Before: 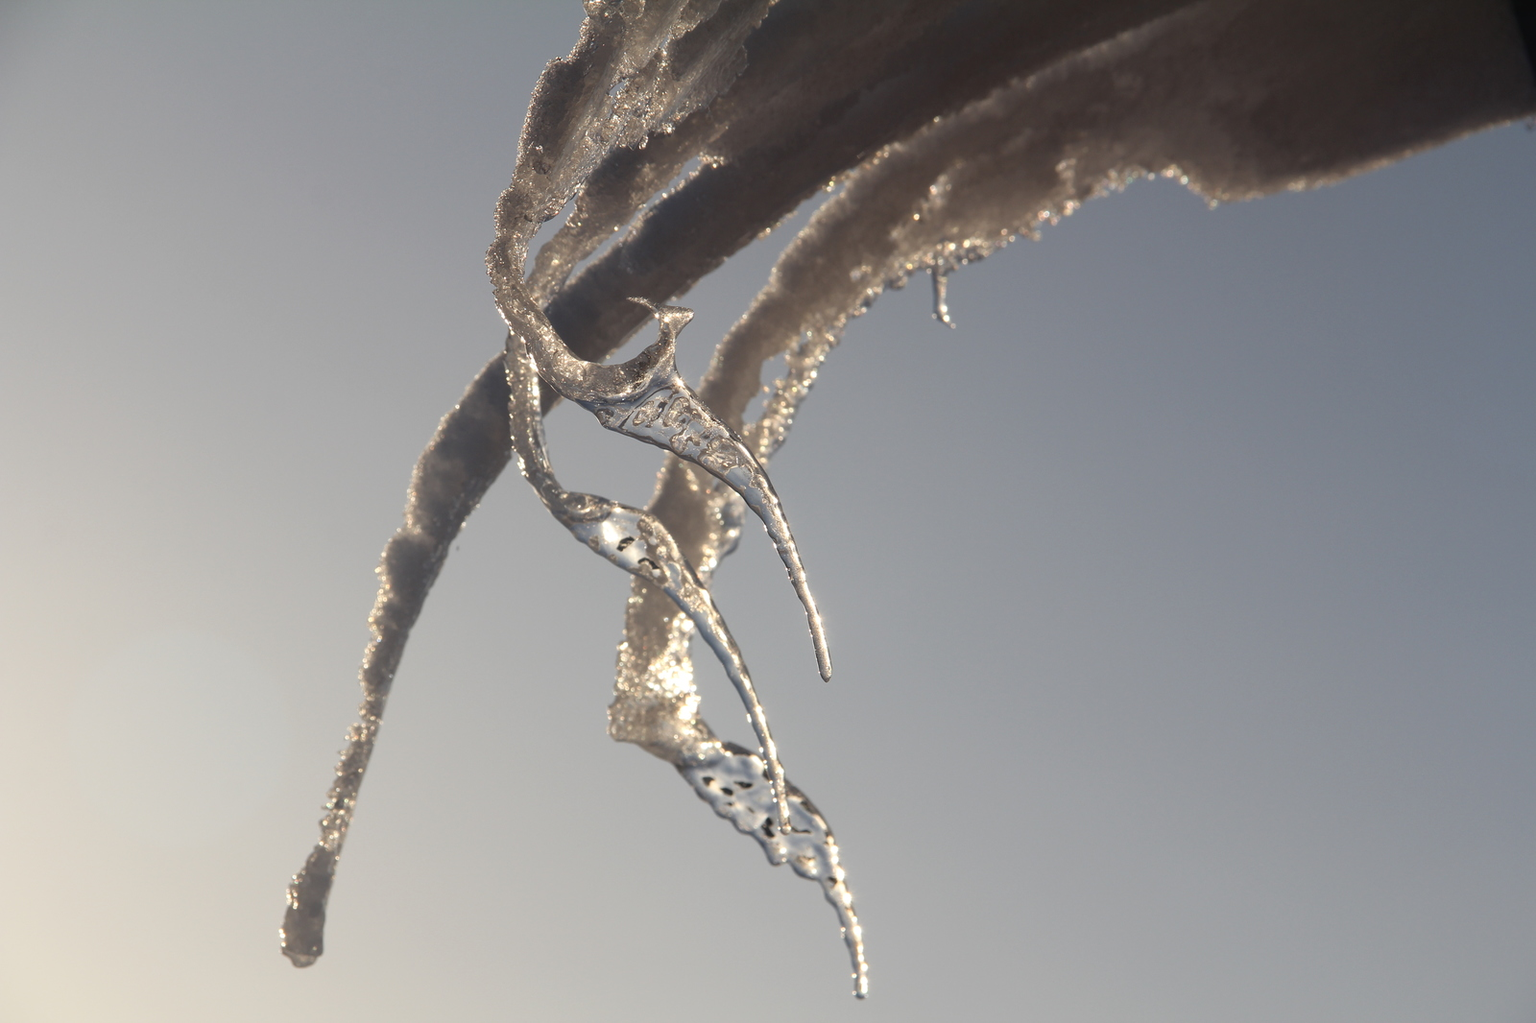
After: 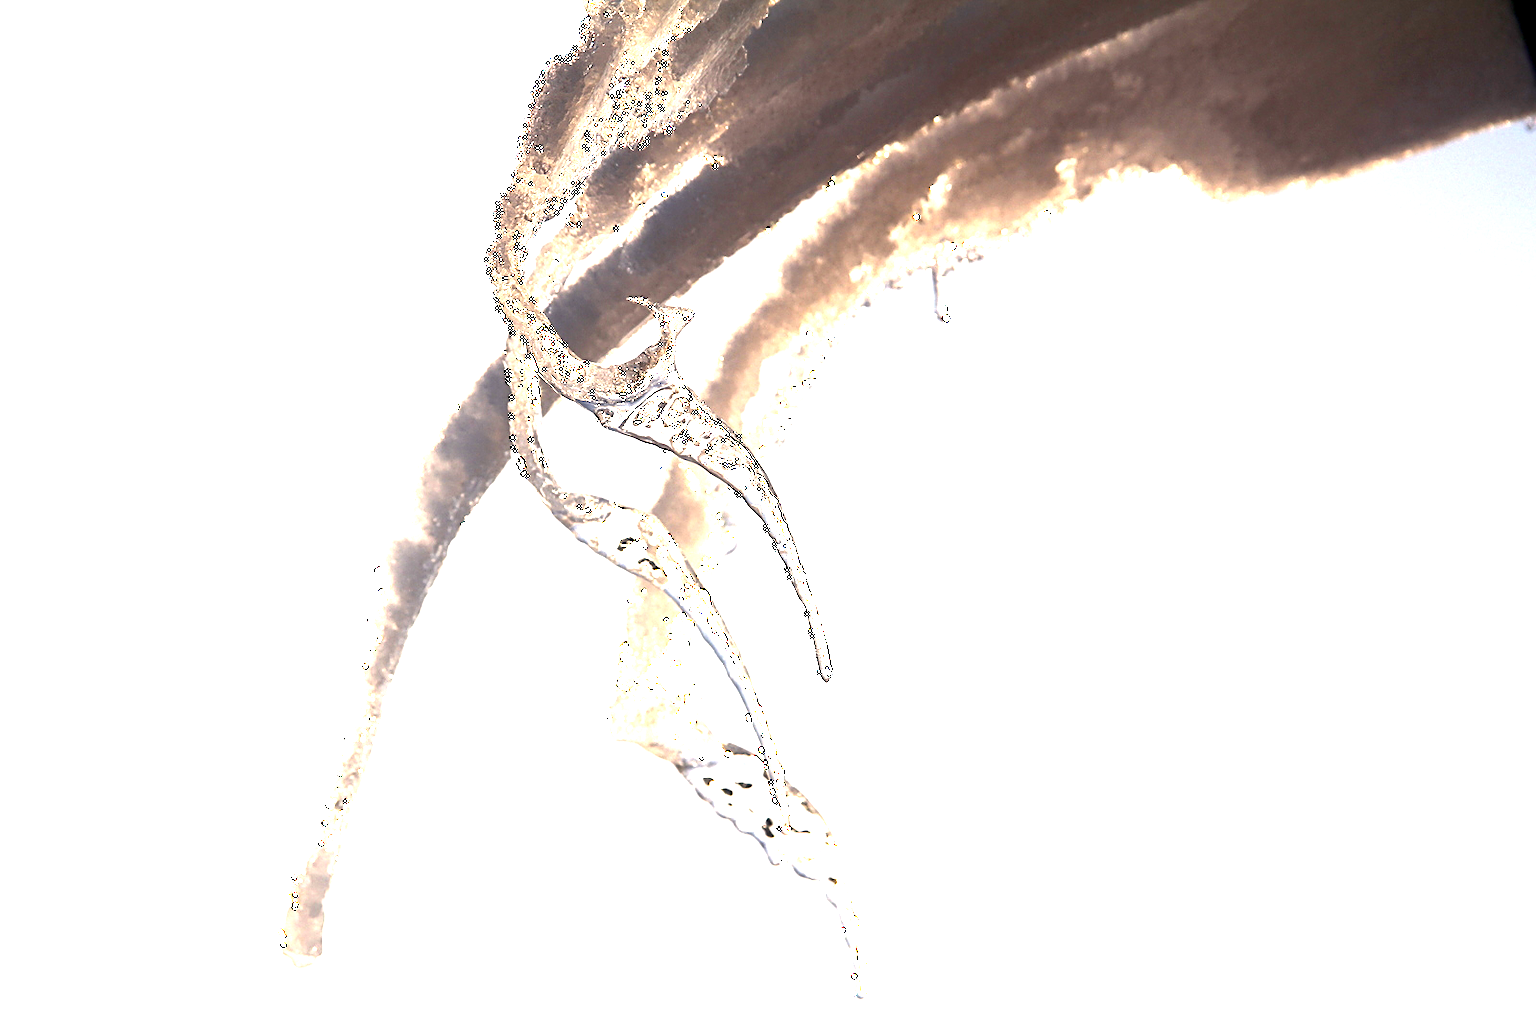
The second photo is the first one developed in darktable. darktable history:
sharpen: on, module defaults
exposure: exposure 0.201 EV, compensate highlight preservation false
color balance rgb: shadows lift › chroma 1.012%, shadows lift › hue 30.11°, highlights gain › chroma 3.042%, highlights gain › hue 60.19°, global offset › luminance -0.497%, perceptual saturation grading › global saturation -0.12%, perceptual brilliance grading › global brilliance 34.554%, perceptual brilliance grading › highlights 49.399%, perceptual brilliance grading › mid-tones 59.76%, perceptual brilliance grading › shadows 34.332%, global vibrance 14.486%
